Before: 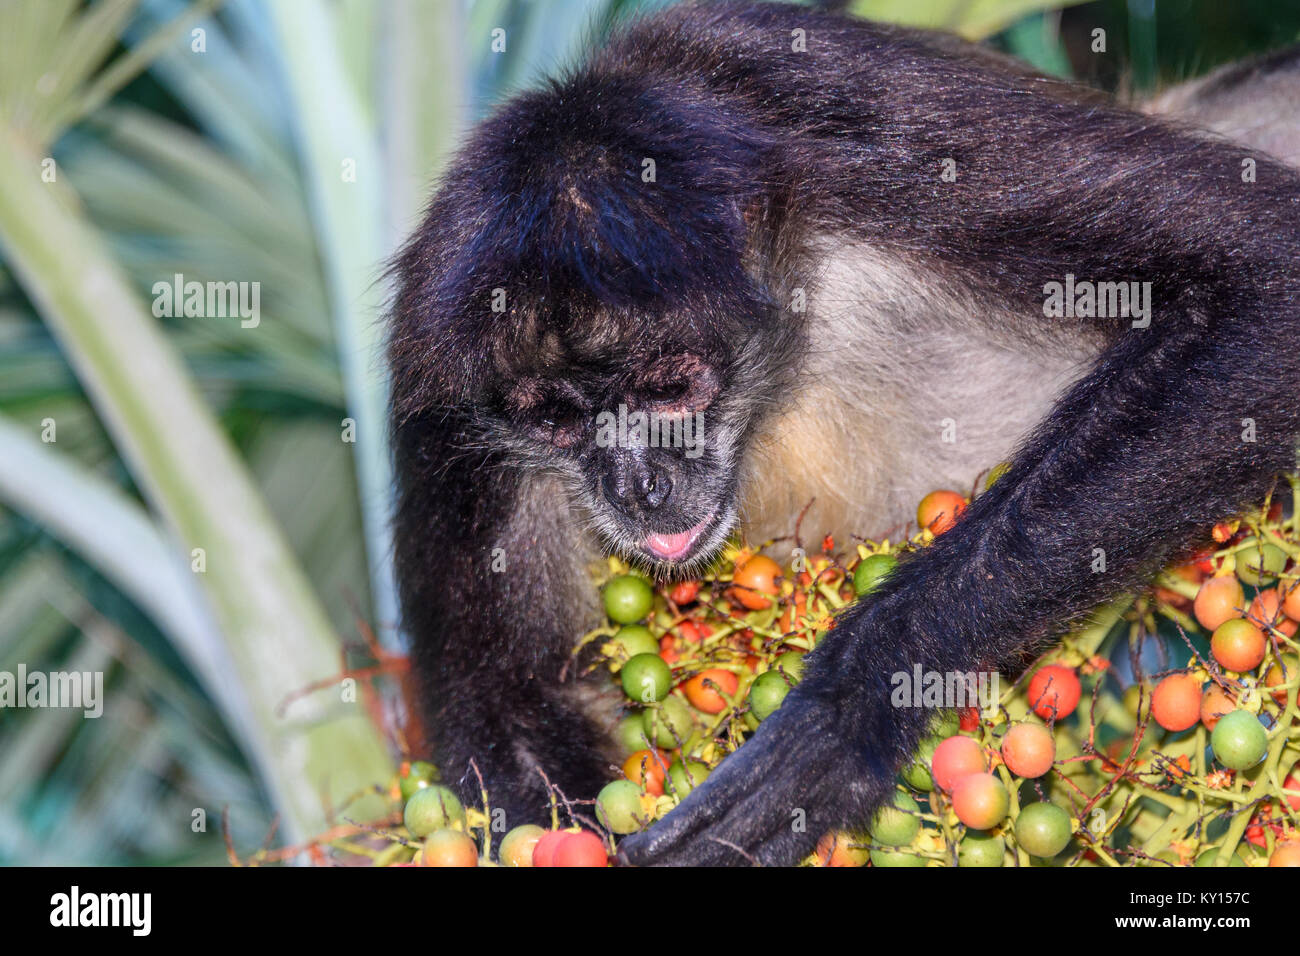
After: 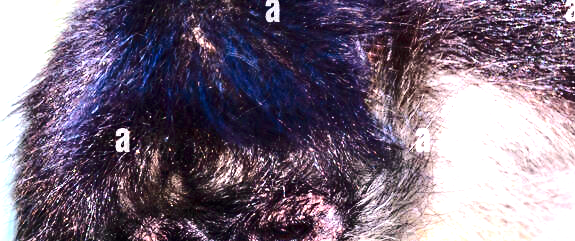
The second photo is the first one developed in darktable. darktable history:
tone equalizer: -8 EV 0.001 EV, -7 EV -0.001 EV, -6 EV 0.003 EV, -5 EV -0.02 EV, -4 EV -0.111 EV, -3 EV -0.155 EV, -2 EV 0.261 EV, -1 EV 0.711 EV, +0 EV 0.501 EV
contrast brightness saturation: contrast 0.197, brightness -0.109, saturation 0.097
crop: left 28.947%, top 16.834%, right 26.757%, bottom 57.956%
exposure: black level correction 0, exposure 1.101 EV, compensate highlight preservation false
